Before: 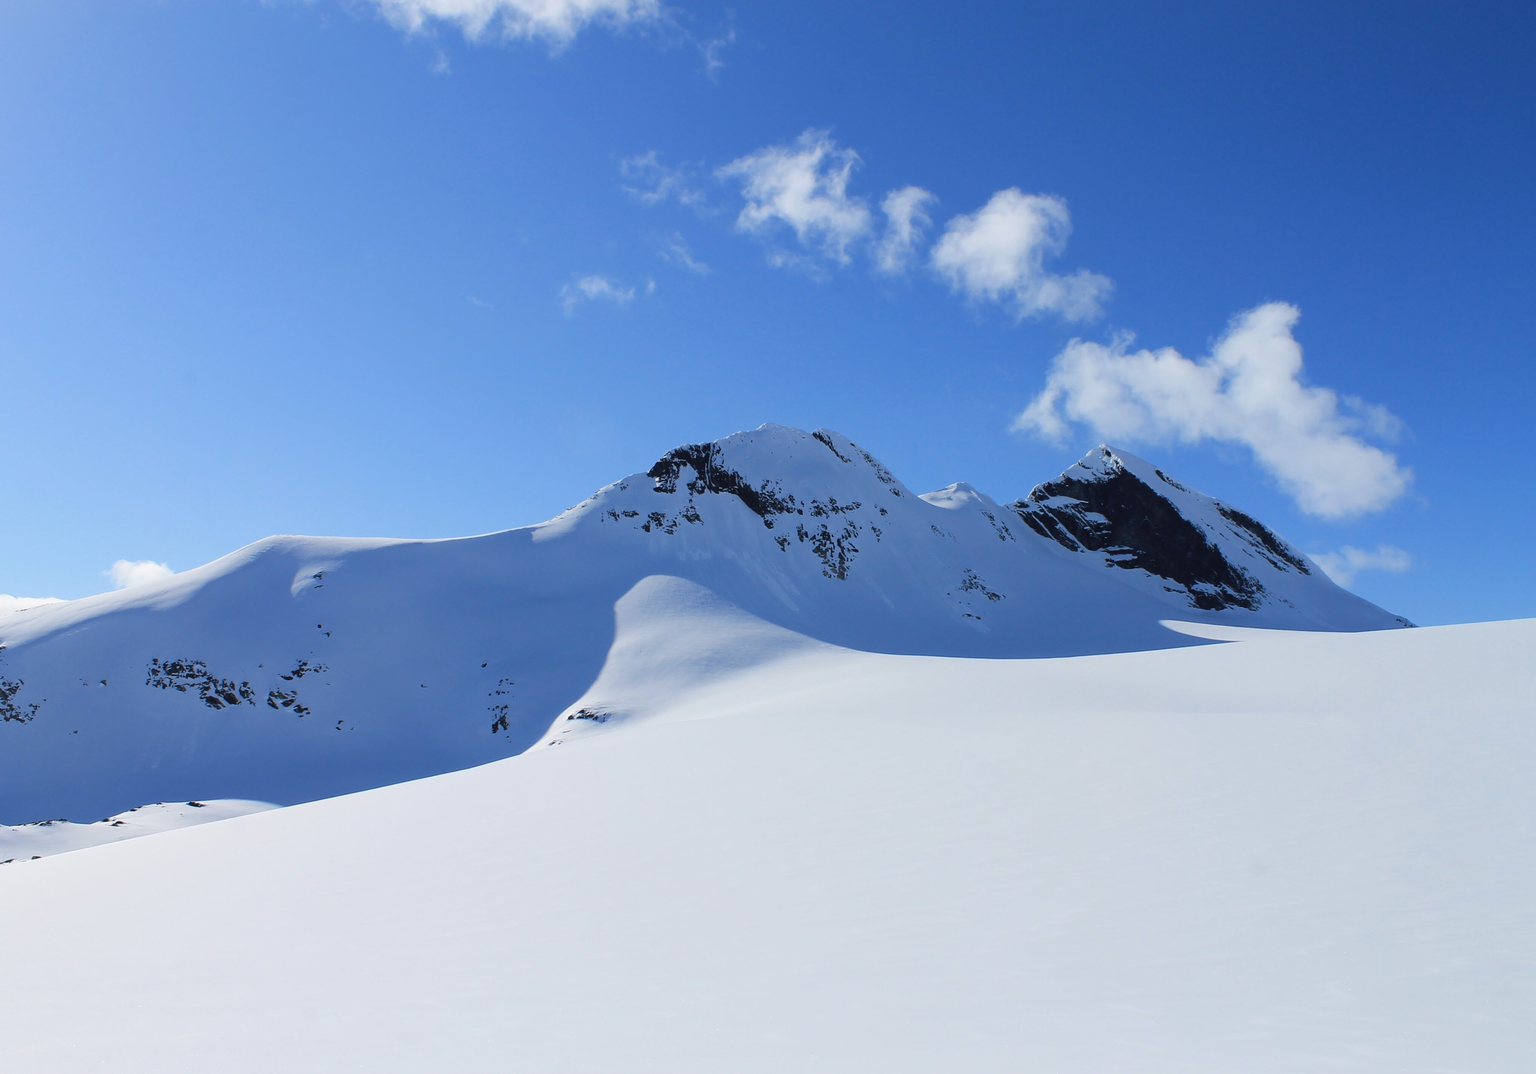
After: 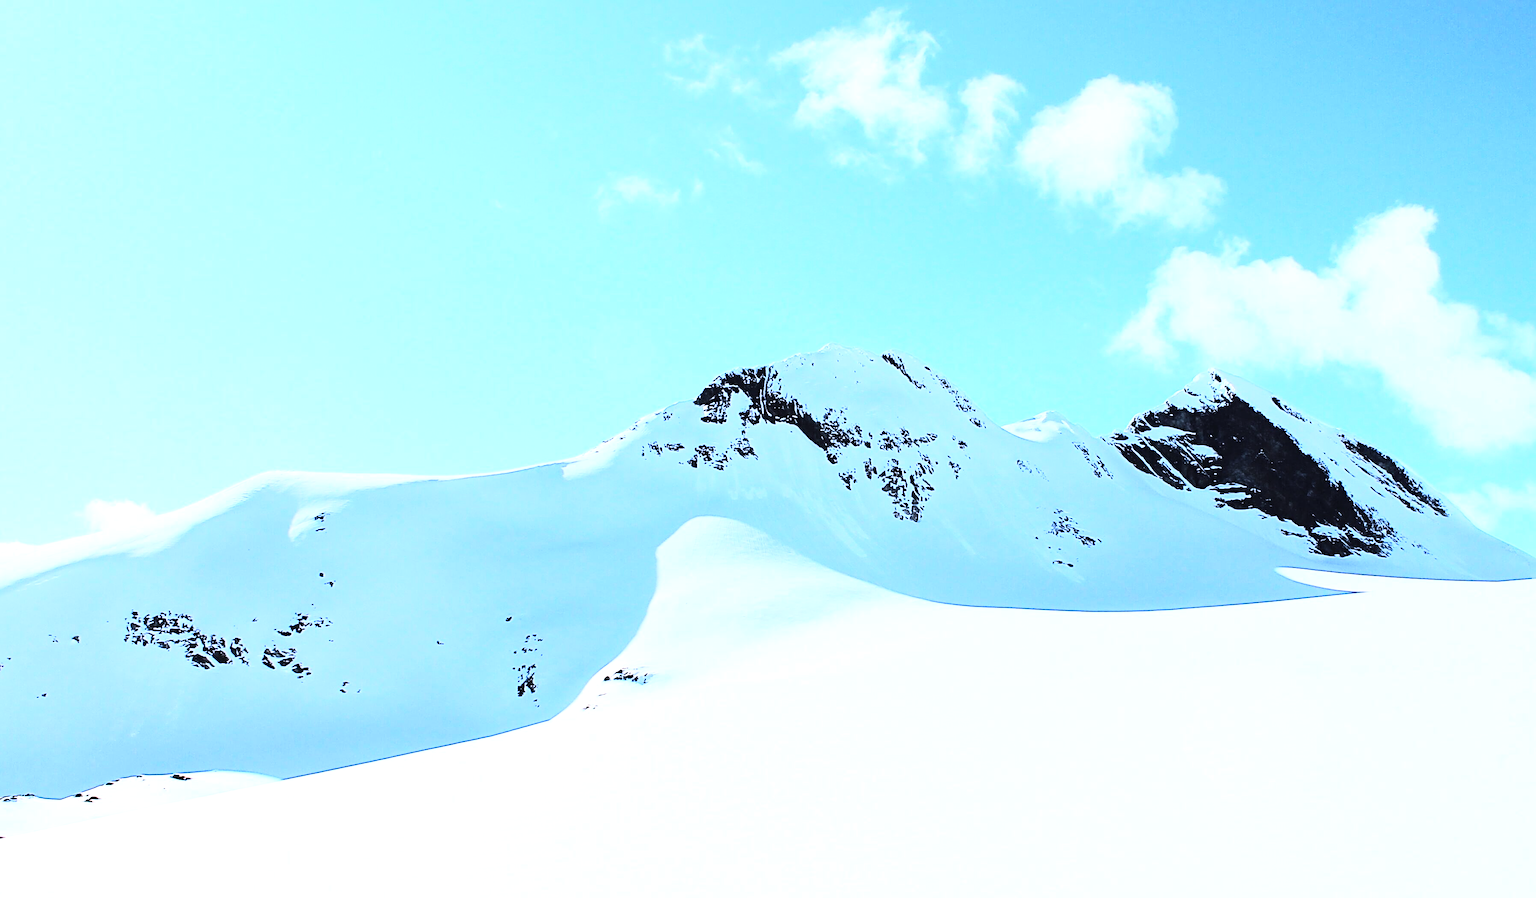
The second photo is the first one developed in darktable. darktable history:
sharpen: radius 3.69, amount 0.928
crop and rotate: left 2.425%, top 11.305%, right 9.6%, bottom 15.08%
rgb curve: curves: ch0 [(0, 0) (0.21, 0.15) (0.24, 0.21) (0.5, 0.75) (0.75, 0.96) (0.89, 0.99) (1, 1)]; ch1 [(0, 0.02) (0.21, 0.13) (0.25, 0.2) (0.5, 0.67) (0.75, 0.9) (0.89, 0.97) (1, 1)]; ch2 [(0, 0.02) (0.21, 0.13) (0.25, 0.2) (0.5, 0.67) (0.75, 0.9) (0.89, 0.97) (1, 1)], compensate middle gray true
exposure: black level correction -0.002, exposure 1.115 EV, compensate highlight preservation false
